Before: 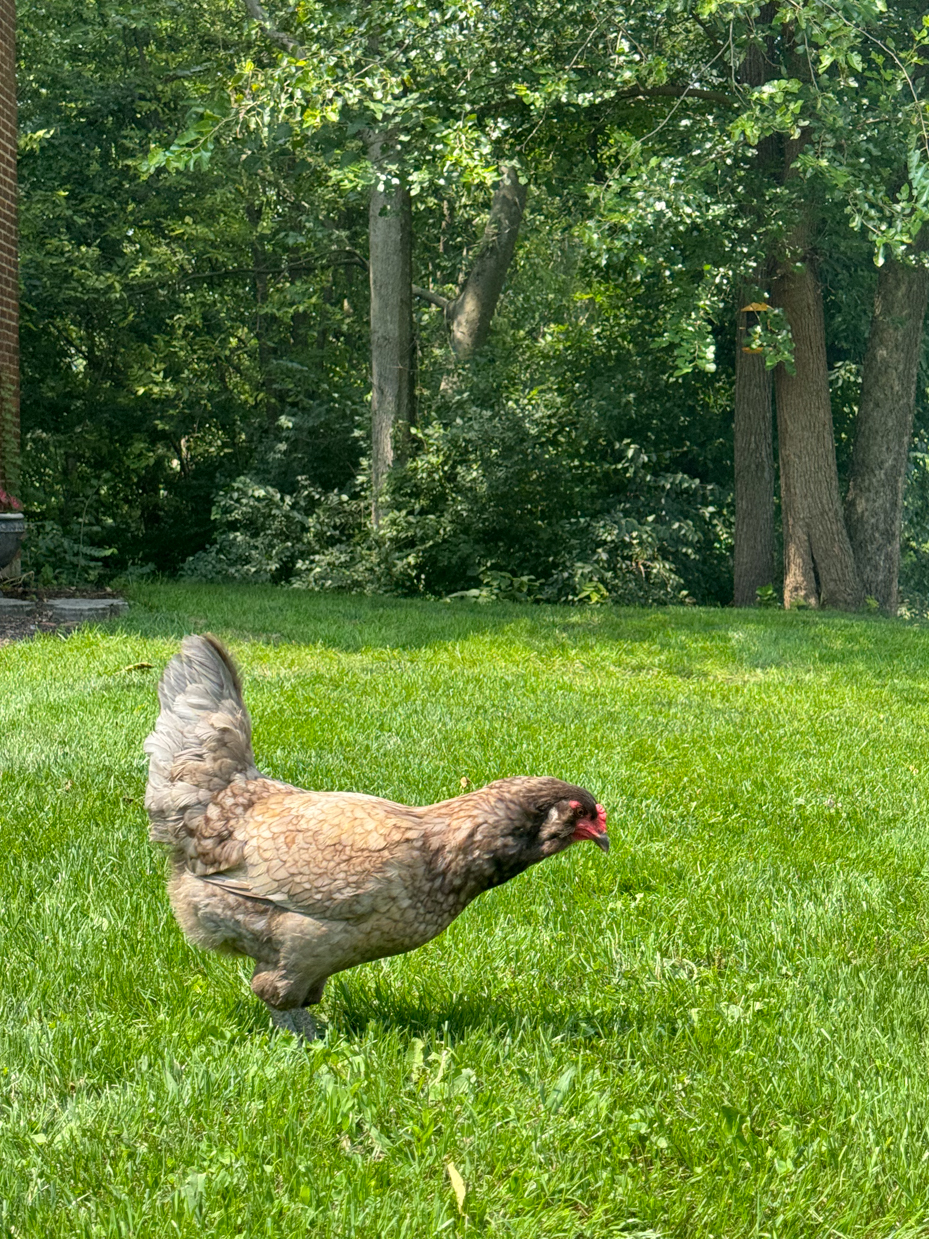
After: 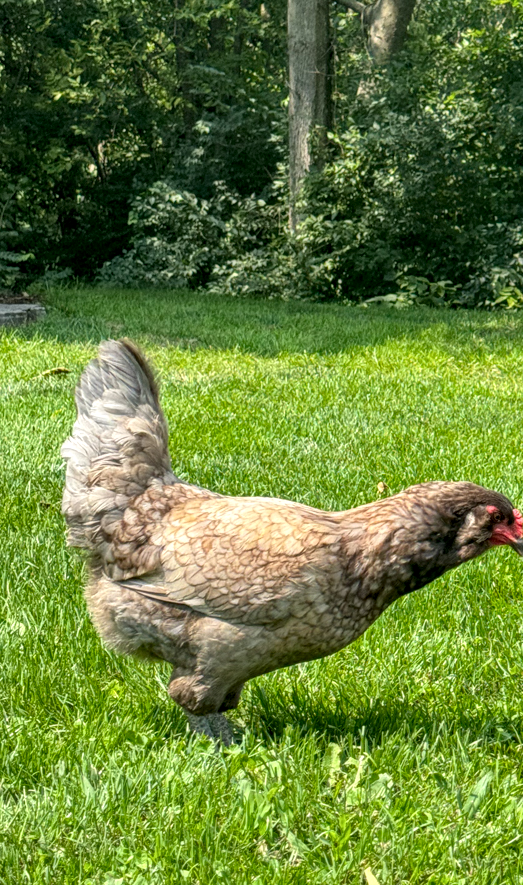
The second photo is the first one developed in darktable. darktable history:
local contrast: detail 130%
crop: left 8.966%, top 23.852%, right 34.699%, bottom 4.703%
